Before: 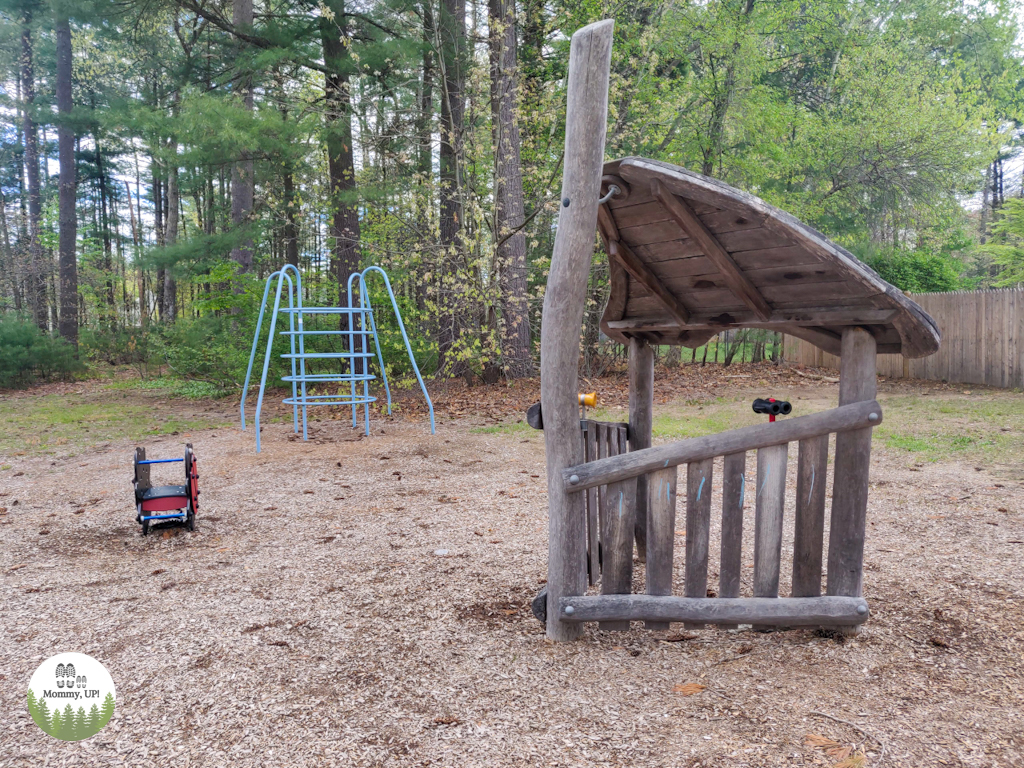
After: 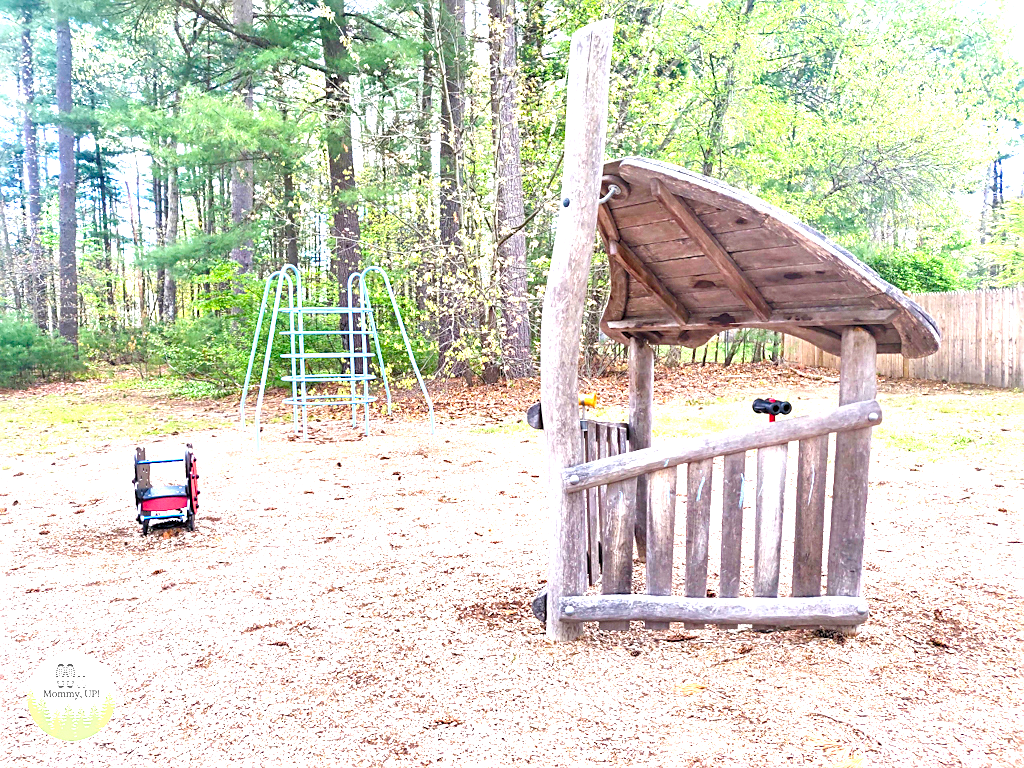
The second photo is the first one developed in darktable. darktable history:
sharpen: on, module defaults
exposure: black level correction 0, exposure 1.535 EV, compensate exposure bias true, compensate highlight preservation false
color balance rgb: perceptual saturation grading › global saturation 39.974%, perceptual saturation grading › highlights -50.439%, perceptual saturation grading › shadows 30.678%, perceptual brilliance grading › global brilliance 10.773%, global vibrance 21.87%
